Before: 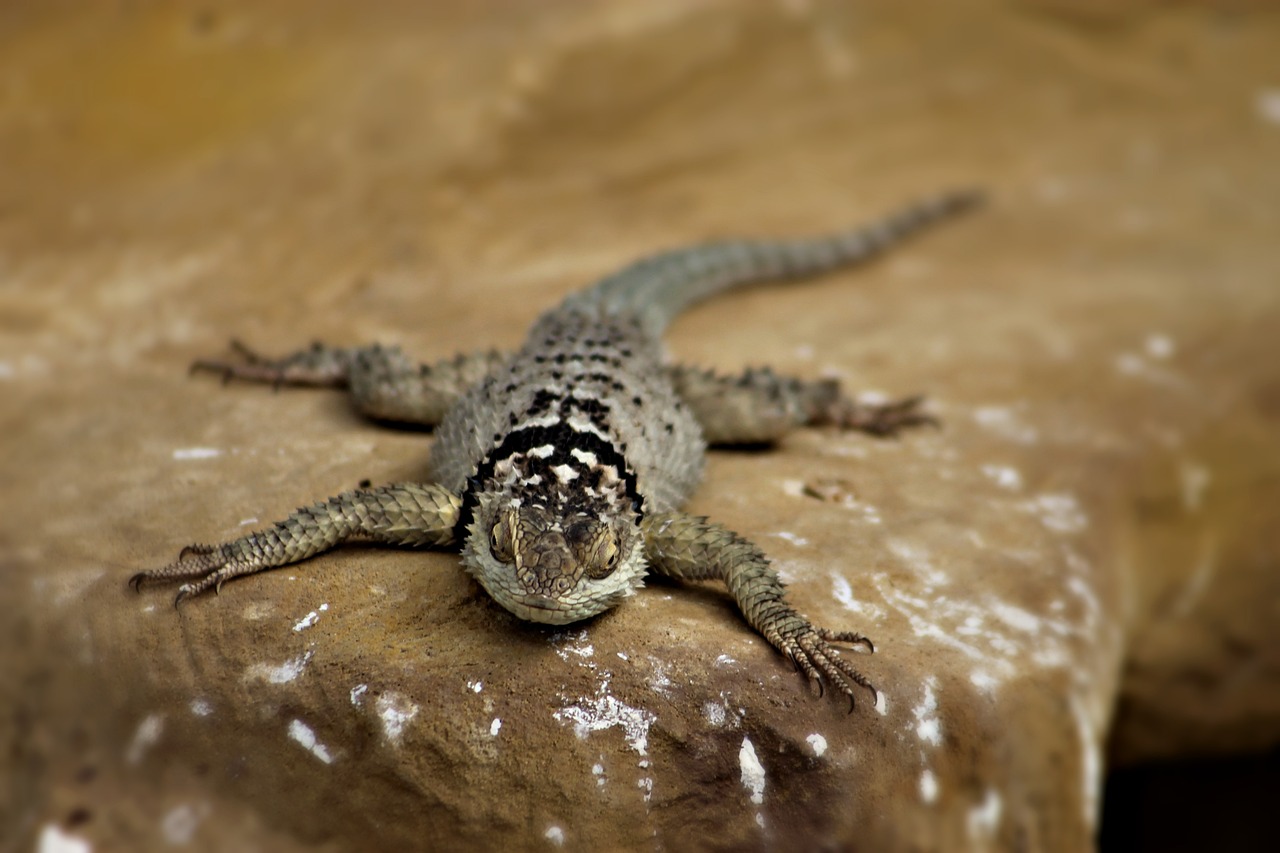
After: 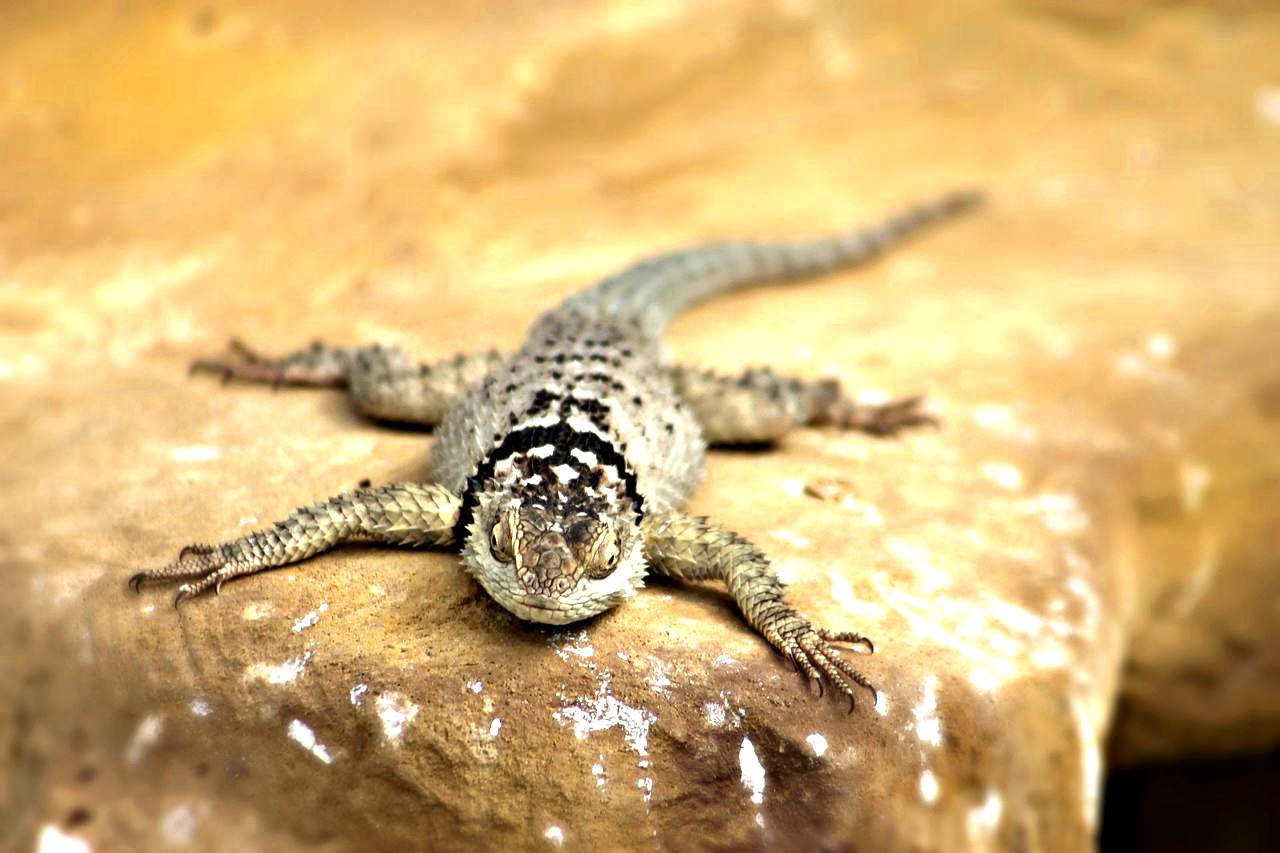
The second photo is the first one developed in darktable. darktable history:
exposure: exposure 1.154 EV, compensate highlight preservation false
color zones: curves: ch0 [(0.004, 0.305) (0.261, 0.623) (0.389, 0.399) (0.708, 0.571) (0.947, 0.34)]; ch1 [(0.025, 0.645) (0.229, 0.584) (0.326, 0.551) (0.484, 0.262) (0.757, 0.643)]
